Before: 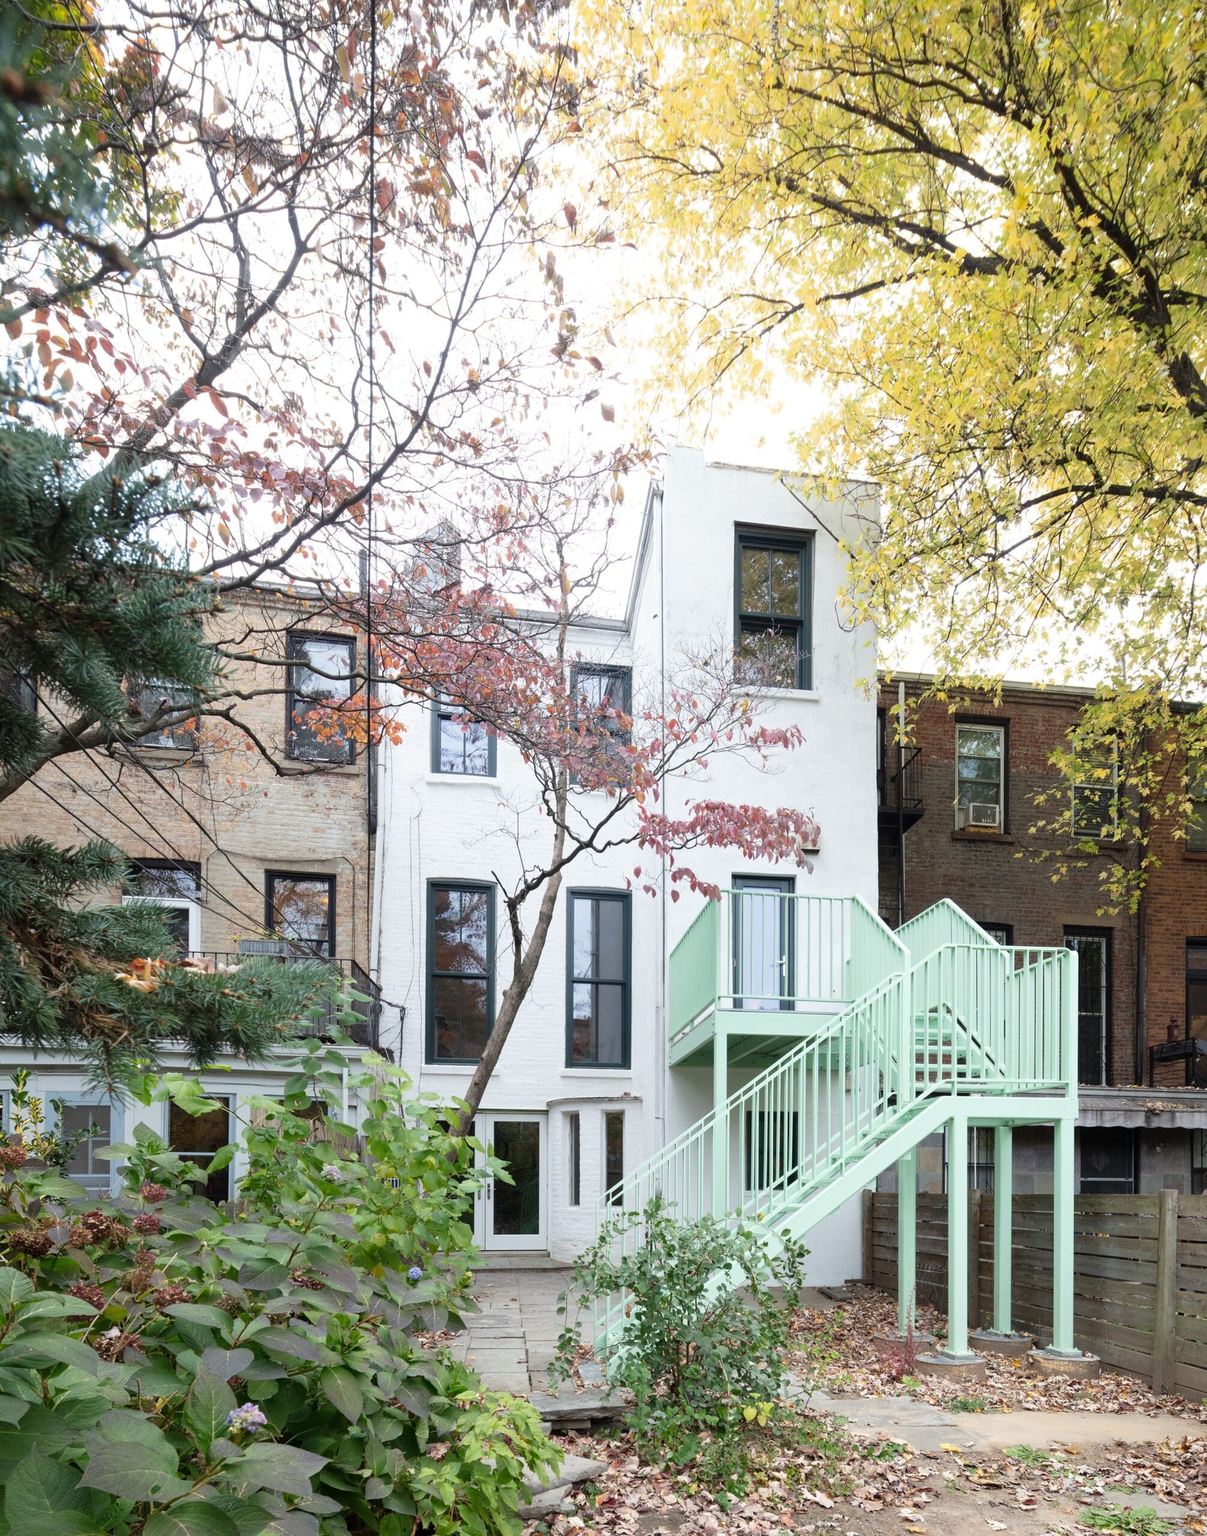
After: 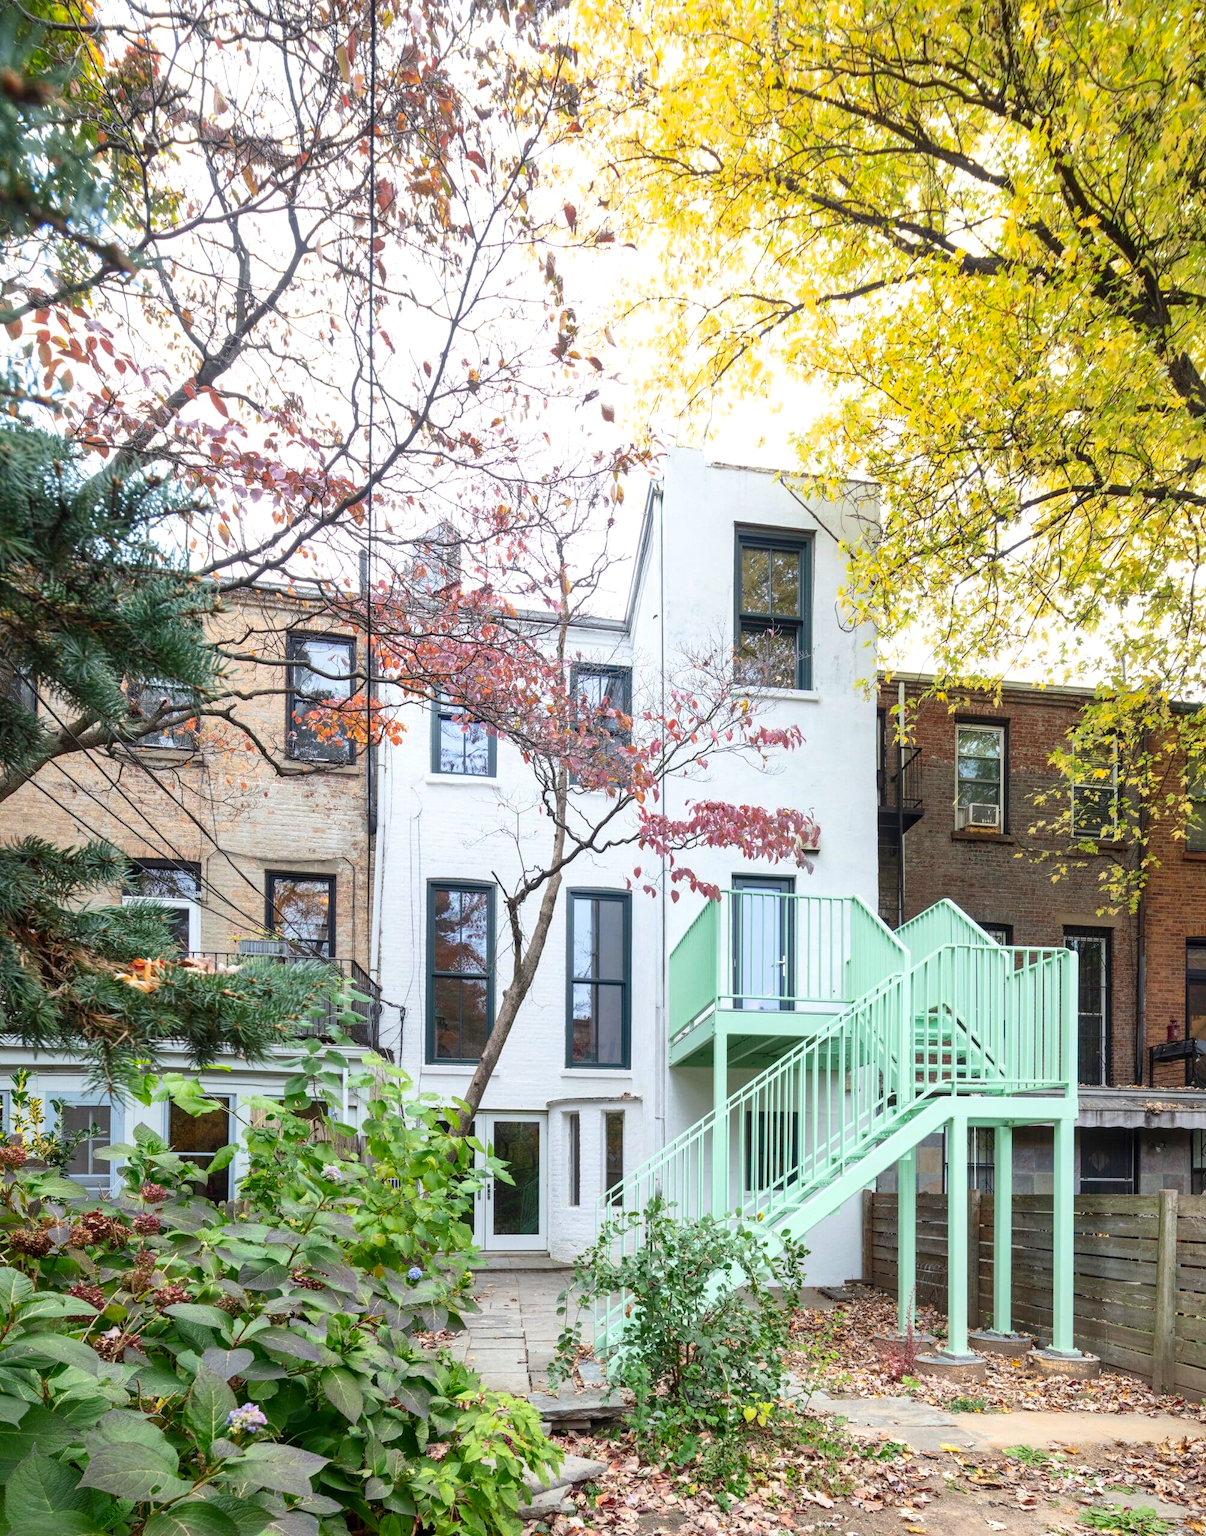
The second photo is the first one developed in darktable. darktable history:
contrast brightness saturation: contrast 0.231, brightness 0.103, saturation 0.29
local contrast: on, module defaults
shadows and highlights: on, module defaults
